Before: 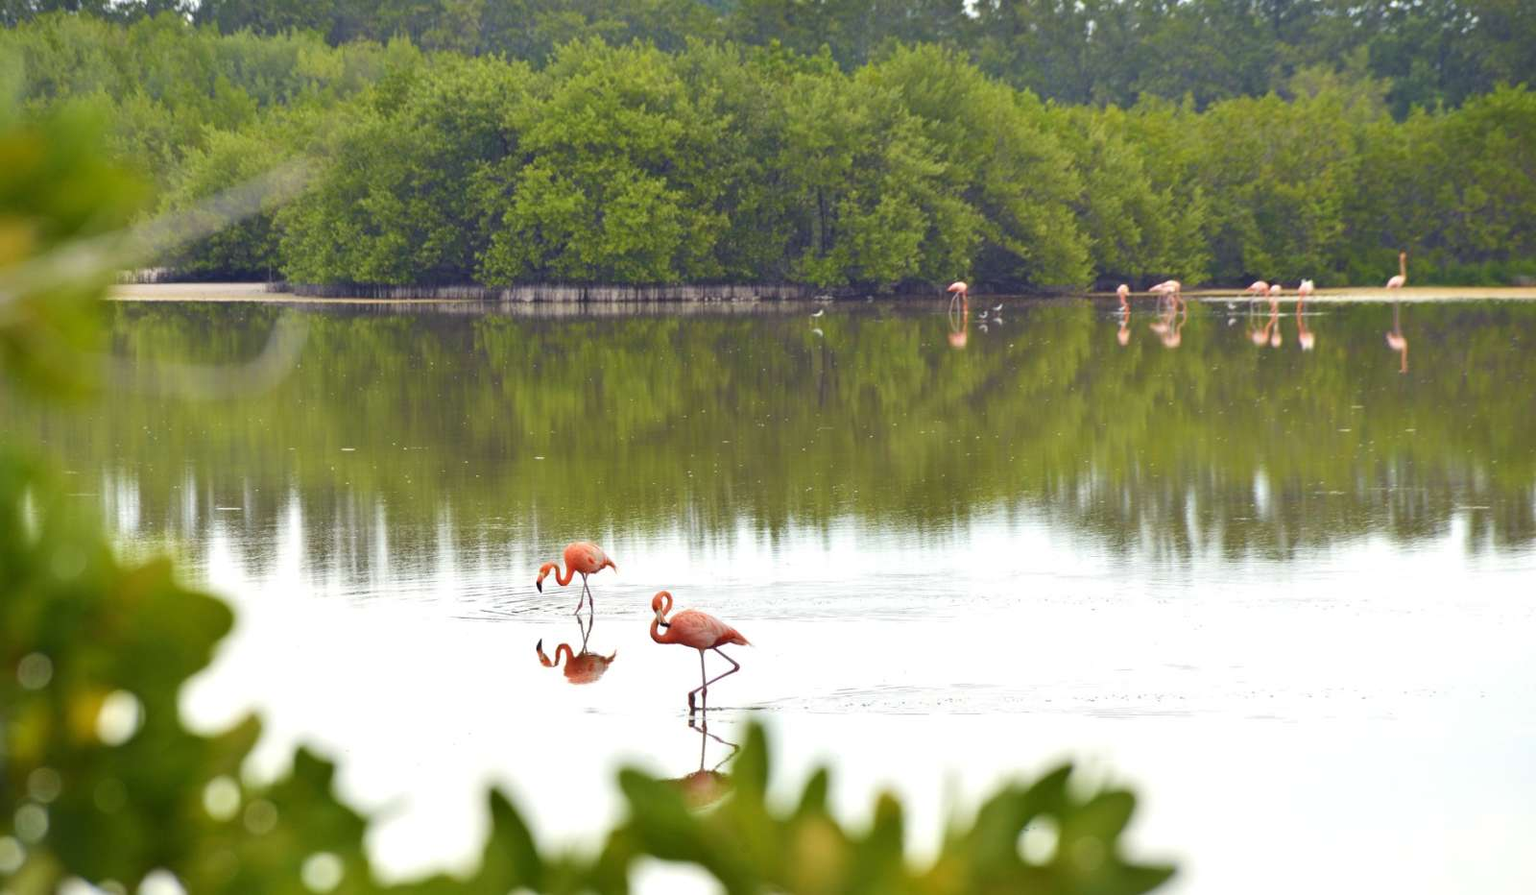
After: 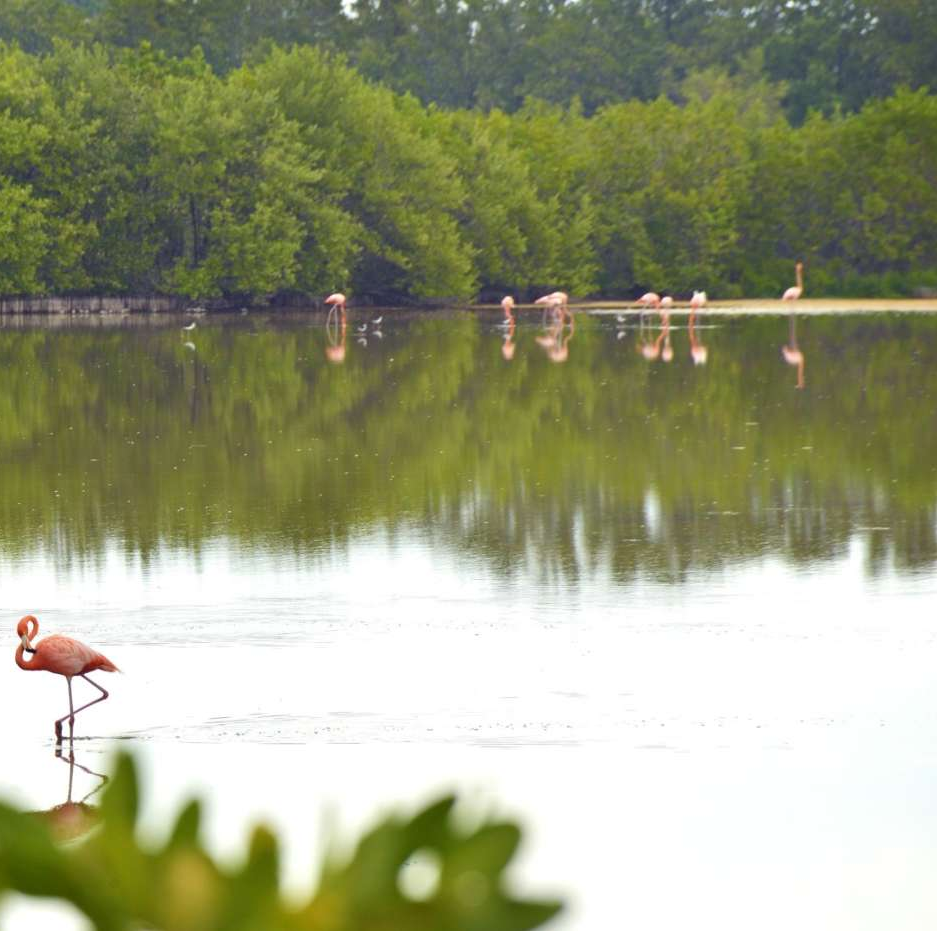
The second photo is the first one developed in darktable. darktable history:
exposure: black level correction 0.001, compensate highlight preservation false
crop: left 41.402%
